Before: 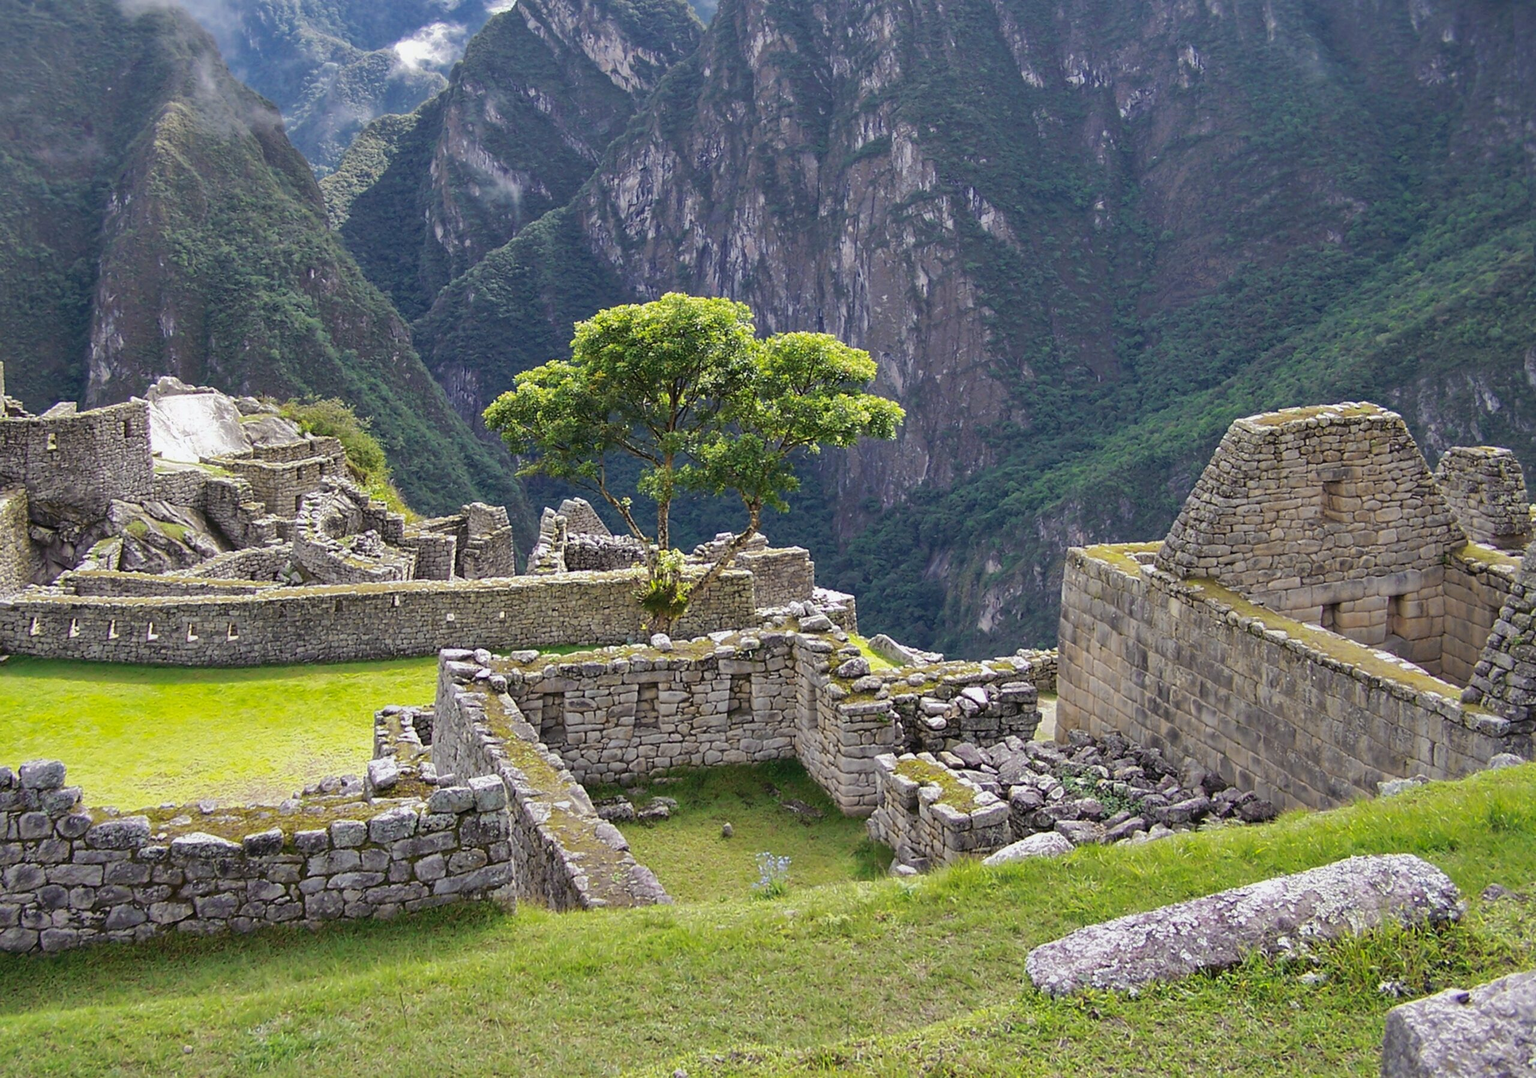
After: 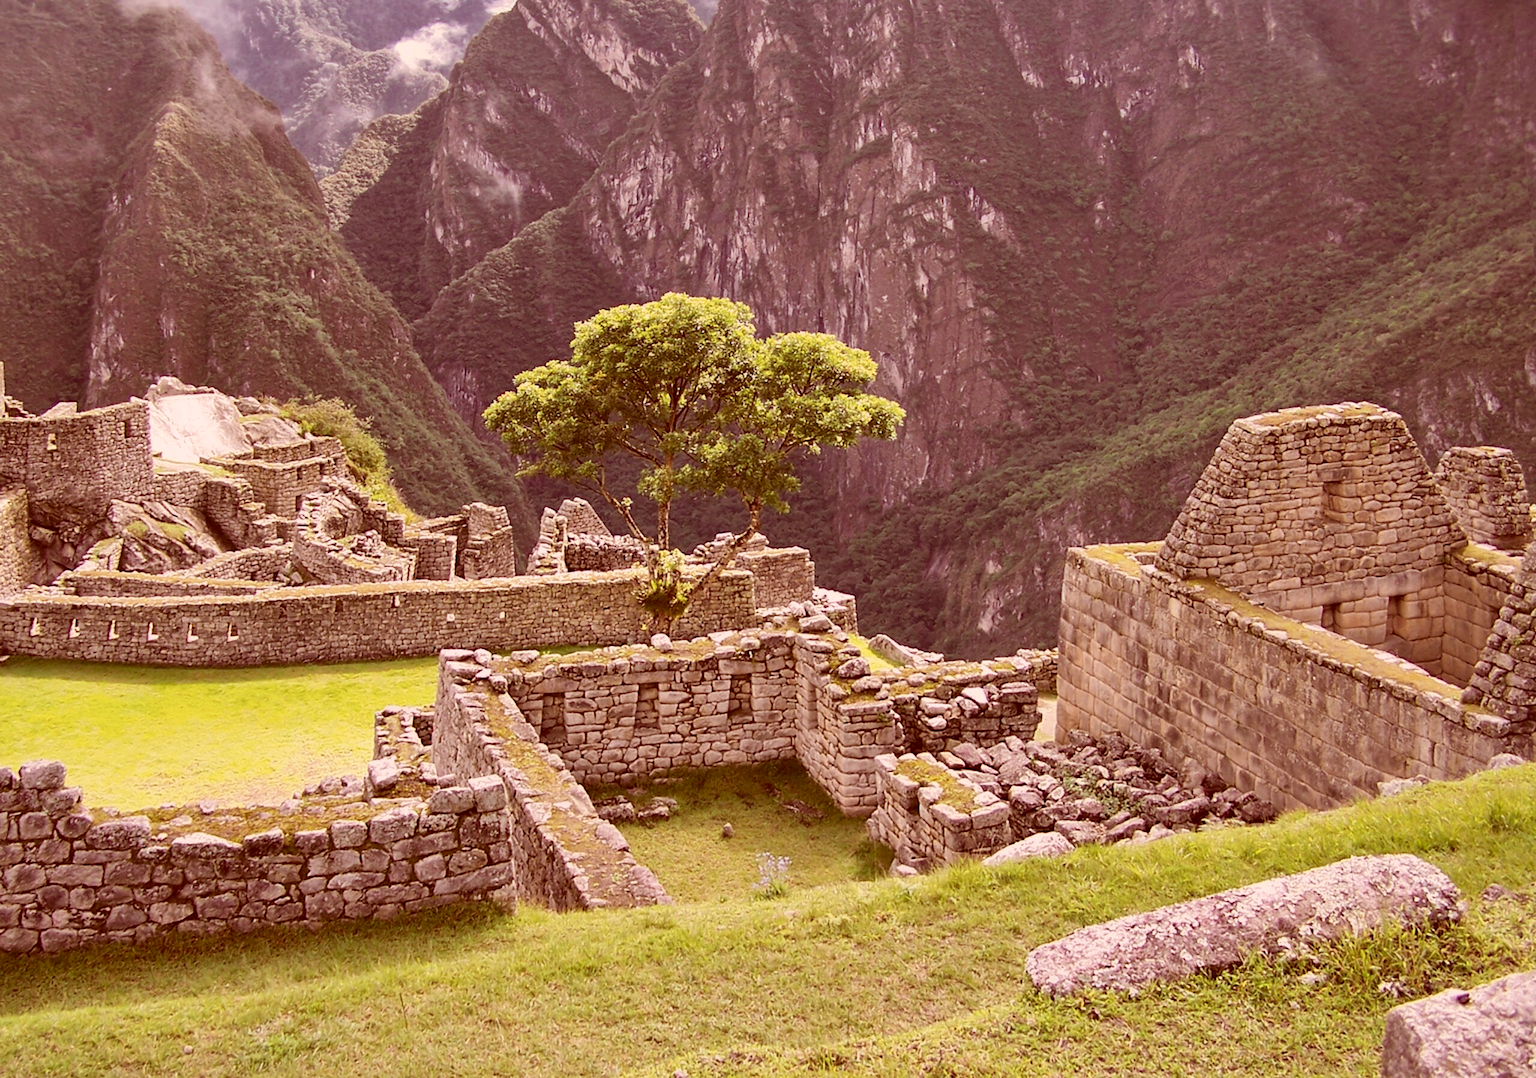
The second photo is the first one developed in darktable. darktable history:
tone curve: curves: ch0 [(0, 0.013) (0.104, 0.103) (0.258, 0.267) (0.448, 0.489) (0.709, 0.794) (0.895, 0.915) (0.994, 0.971)]; ch1 [(0, 0) (0.335, 0.298) (0.446, 0.416) (0.488, 0.488) (0.515, 0.504) (0.581, 0.615) (0.635, 0.661) (1, 1)]; ch2 [(0, 0) (0.314, 0.306) (0.436, 0.447) (0.502, 0.5) (0.538, 0.541) (0.568, 0.603) (0.641, 0.635) (0.717, 0.701) (1, 1)], color space Lab, linked channels, preserve colors none
color correction: highlights a* 9.4, highlights b* 9.05, shadows a* 39.84, shadows b* 39.25, saturation 0.766
